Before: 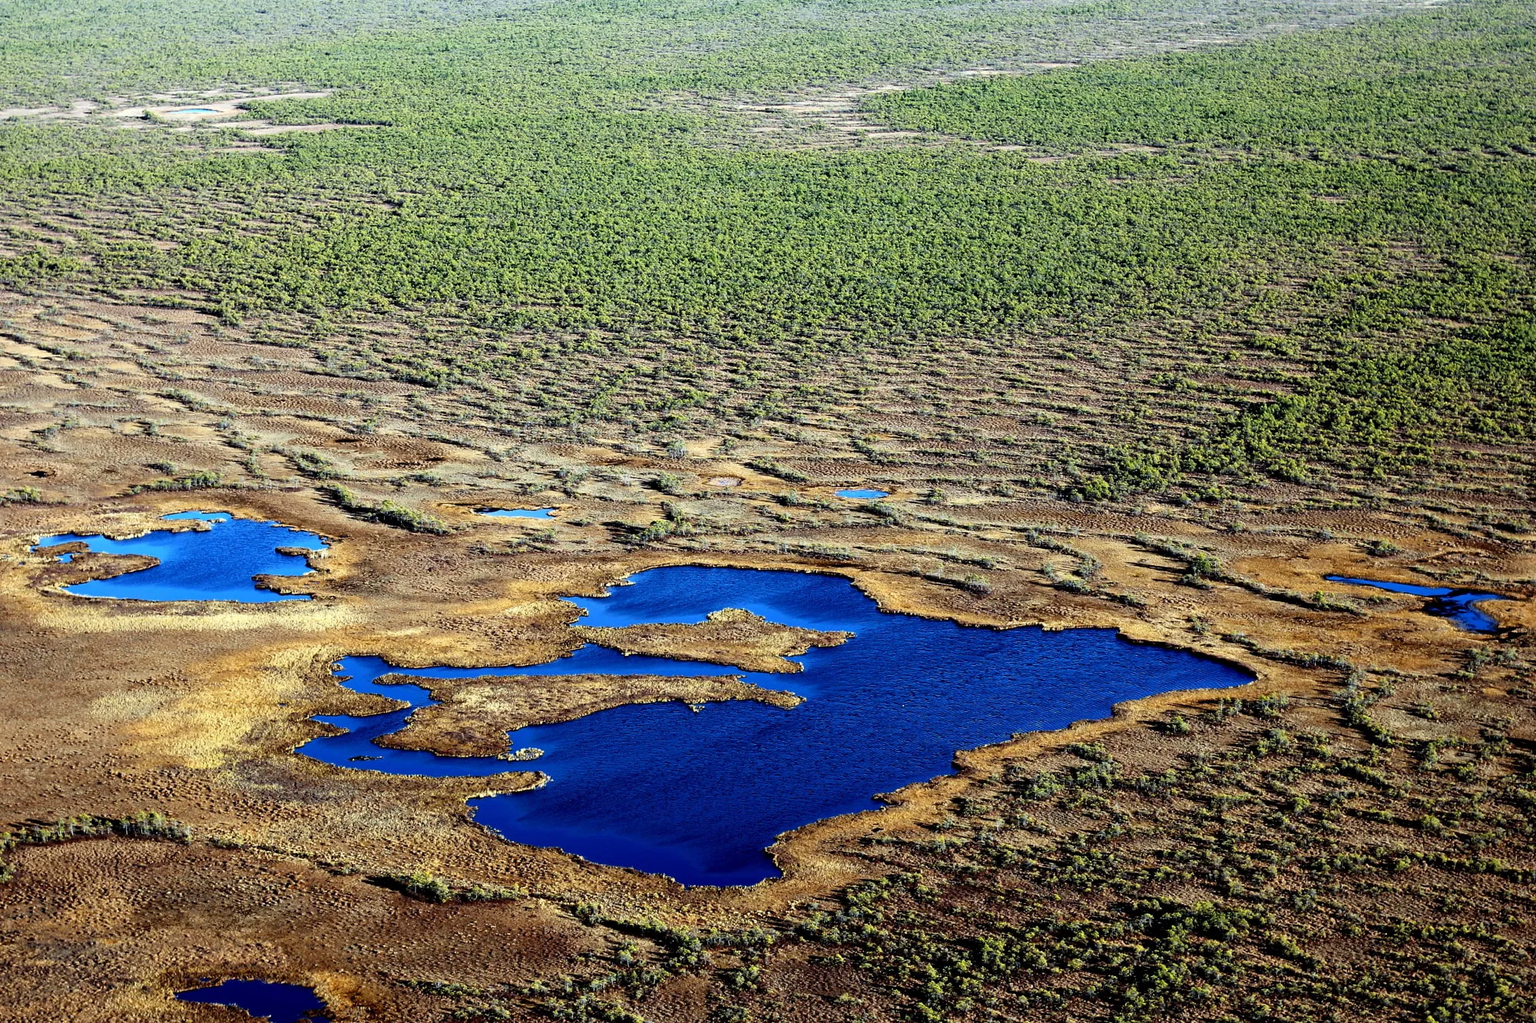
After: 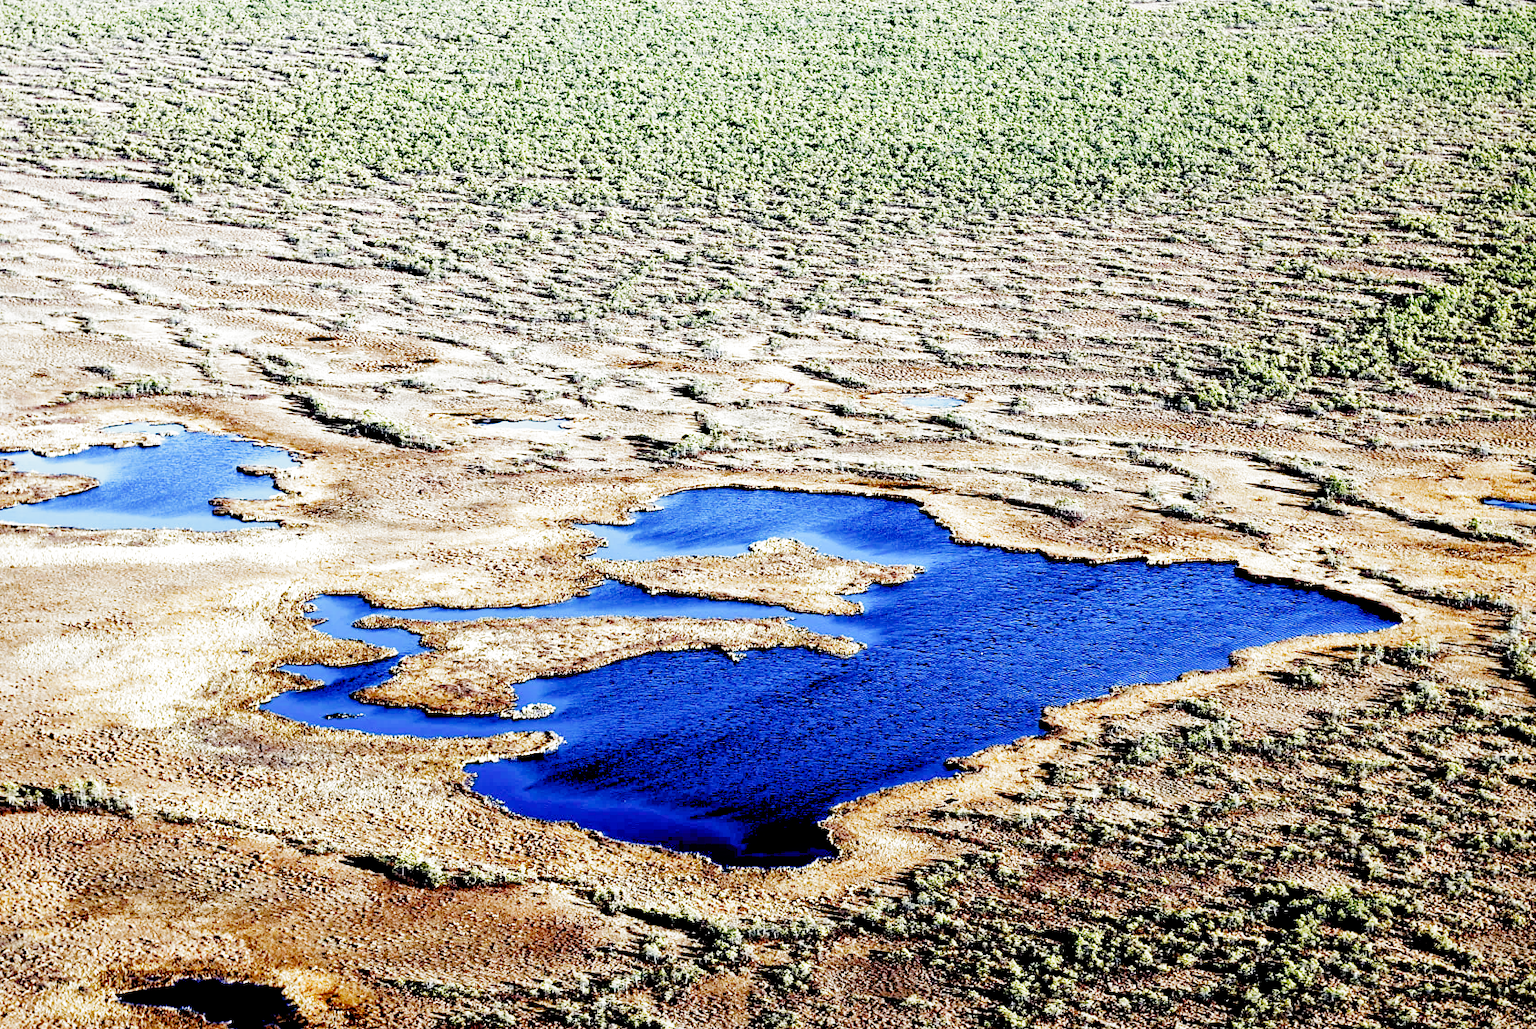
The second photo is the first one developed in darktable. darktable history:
filmic rgb: black relative exposure -7.65 EV, white relative exposure 4.56 EV, hardness 3.61, add noise in highlights 0.001, preserve chrominance no, color science v3 (2019), use custom middle-gray values true, contrast in highlights soft
exposure: black level correction 0.005, exposure 2.074 EV, compensate highlight preservation false
local contrast: mode bilateral grid, contrast 20, coarseness 50, detail 119%, midtone range 0.2
crop and rotate: left 4.999%, top 15.226%, right 10.714%
